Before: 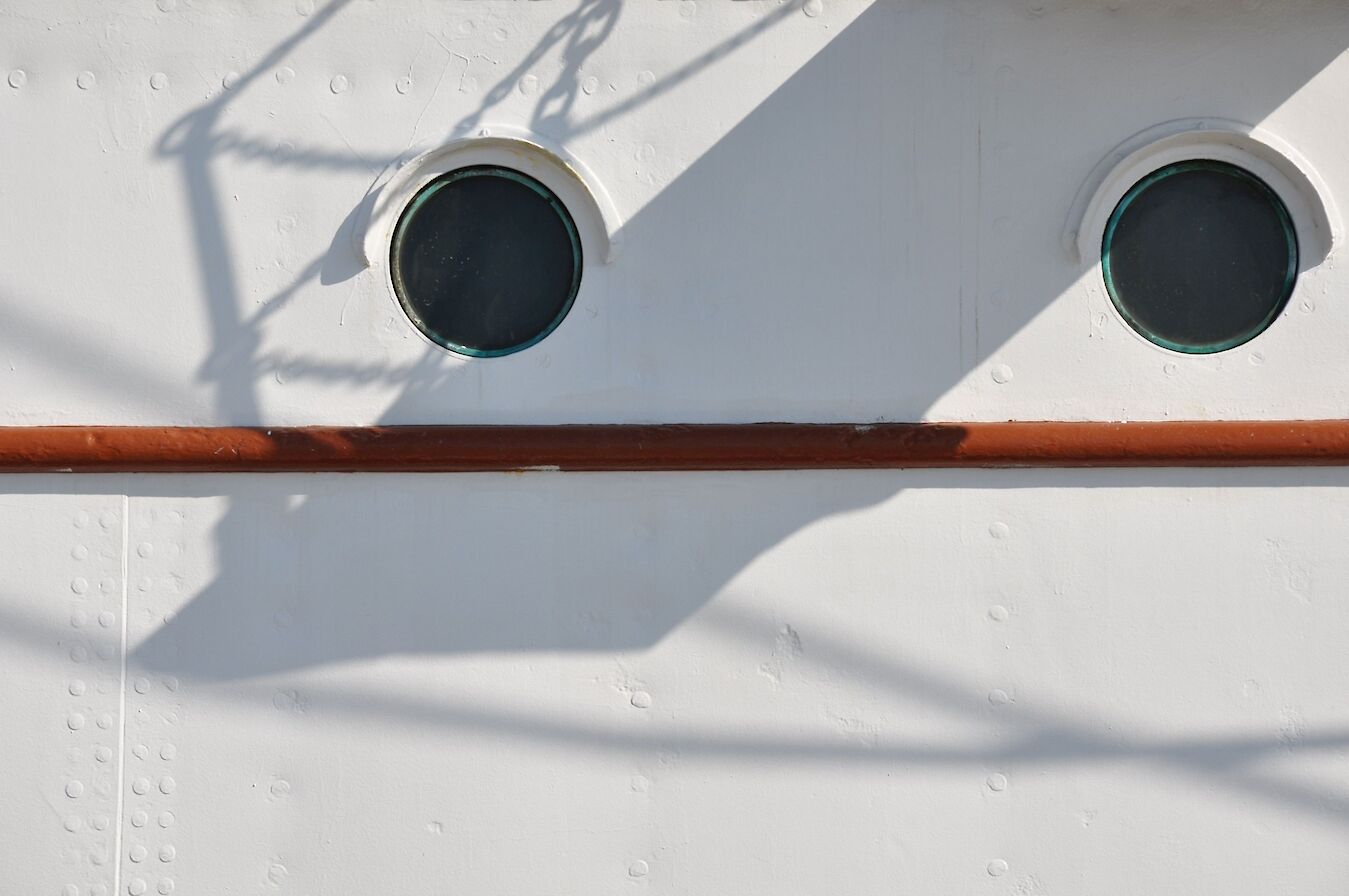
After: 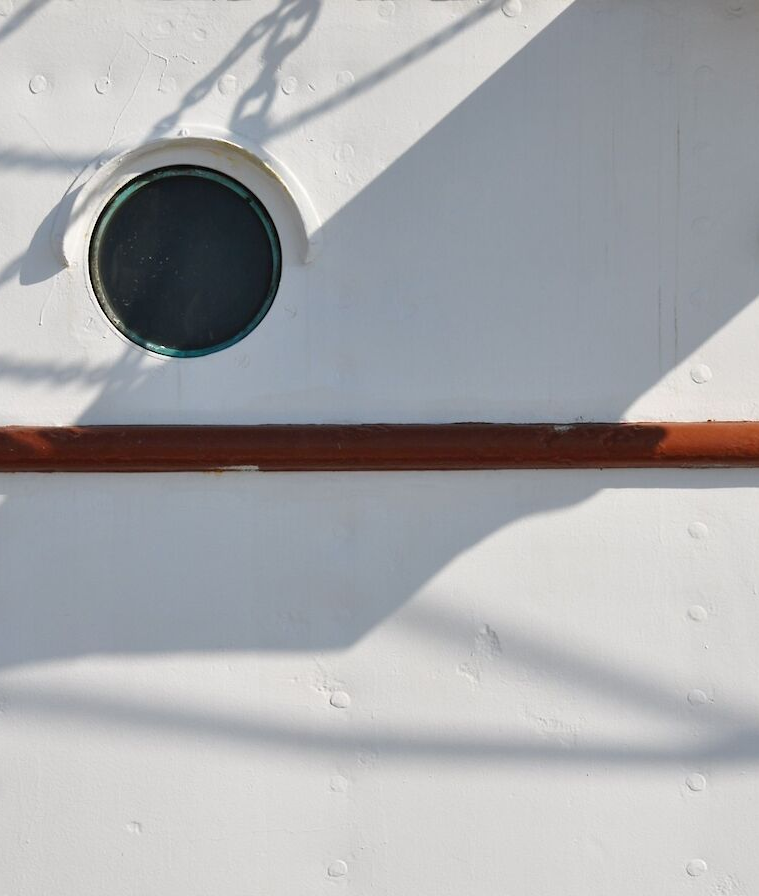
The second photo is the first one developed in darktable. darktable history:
crop and rotate: left 22.364%, right 21.312%
